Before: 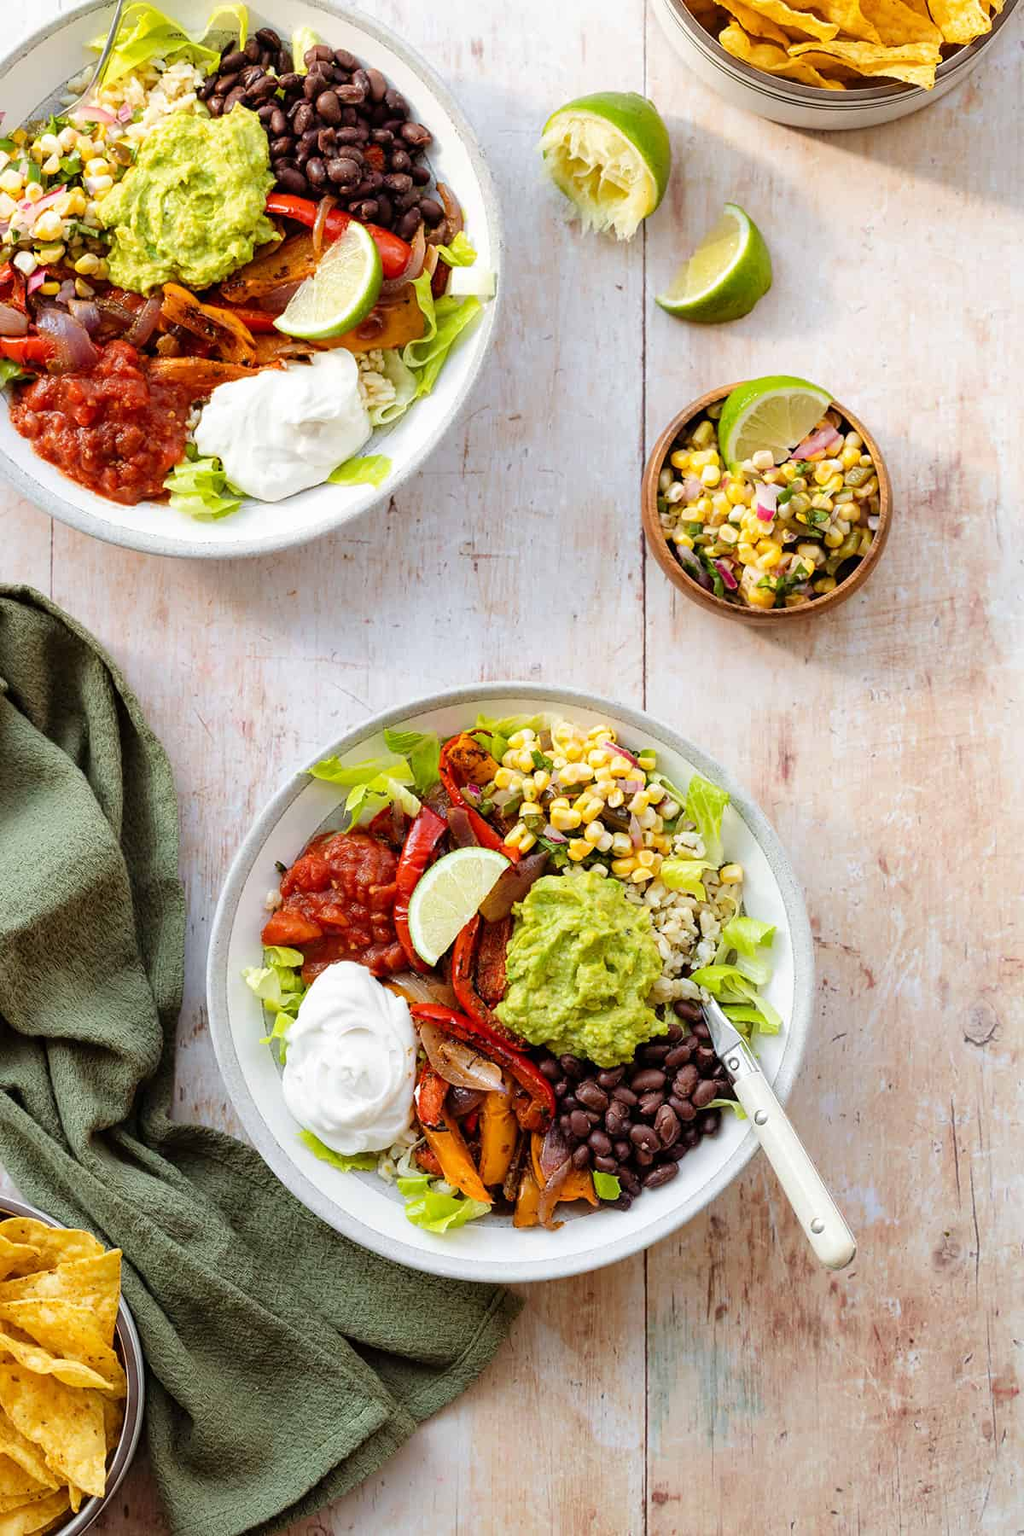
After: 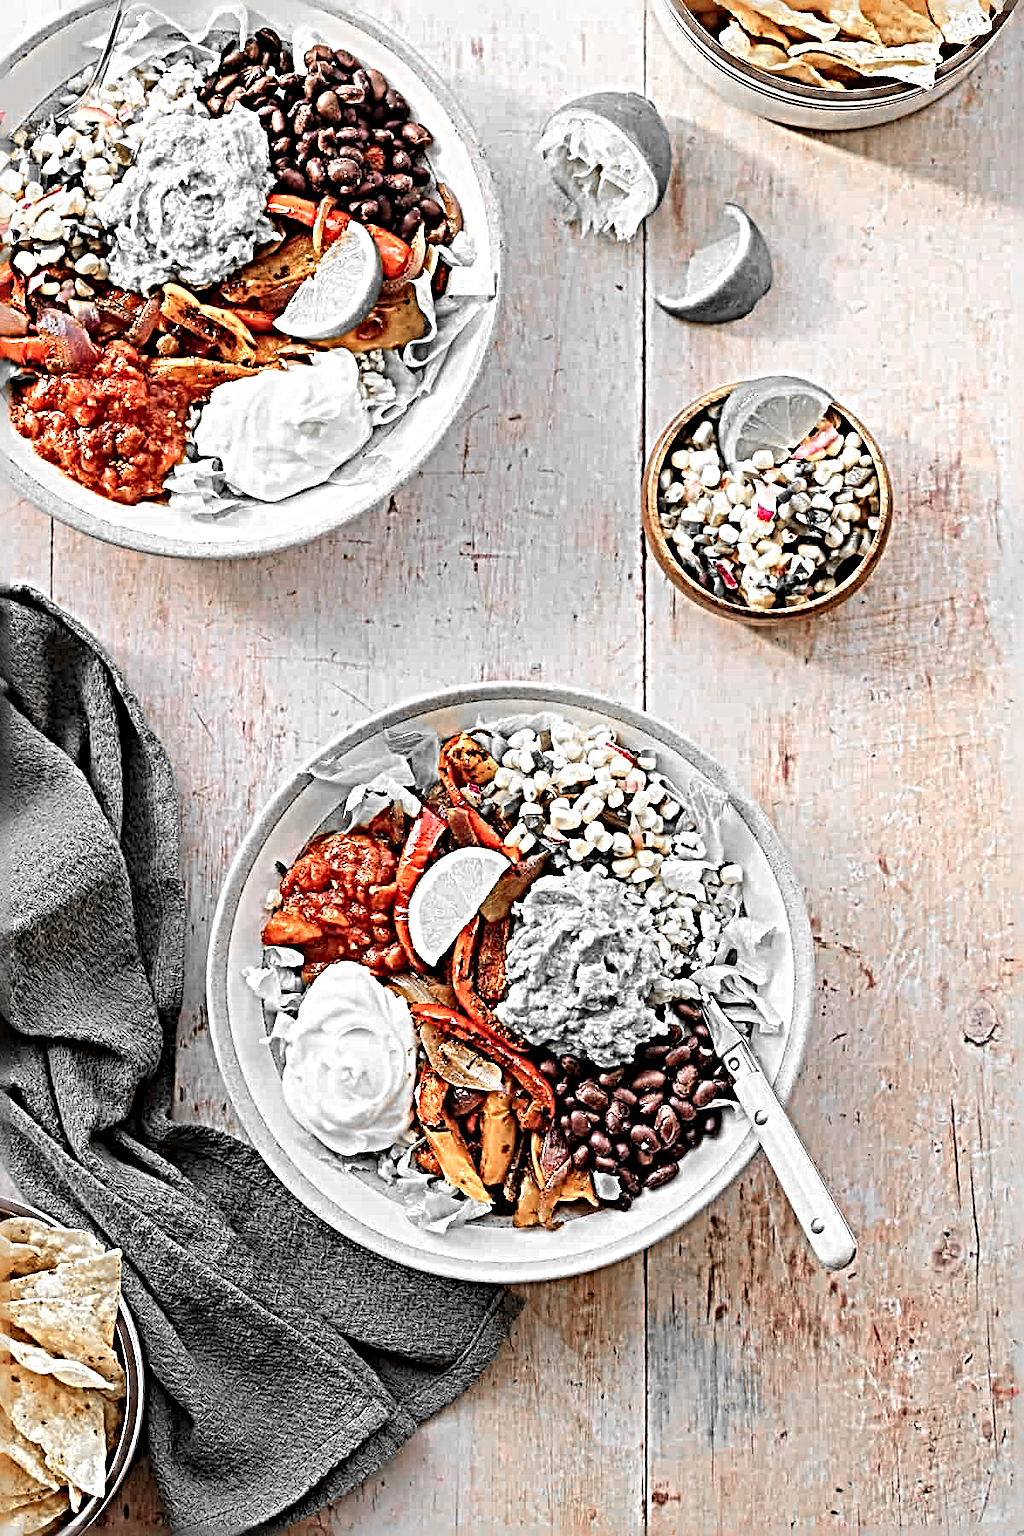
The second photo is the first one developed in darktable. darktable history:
sharpen: radius 6.252, amount 1.786, threshold 0.025
color zones: curves: ch0 [(0, 0.65) (0.096, 0.644) (0.221, 0.539) (0.429, 0.5) (0.571, 0.5) (0.714, 0.5) (0.857, 0.5) (1, 0.65)]; ch1 [(0, 0.5) (0.143, 0.5) (0.257, -0.002) (0.429, 0.04) (0.571, -0.001) (0.714, -0.015) (0.857, 0.024) (1, 0.5)]
